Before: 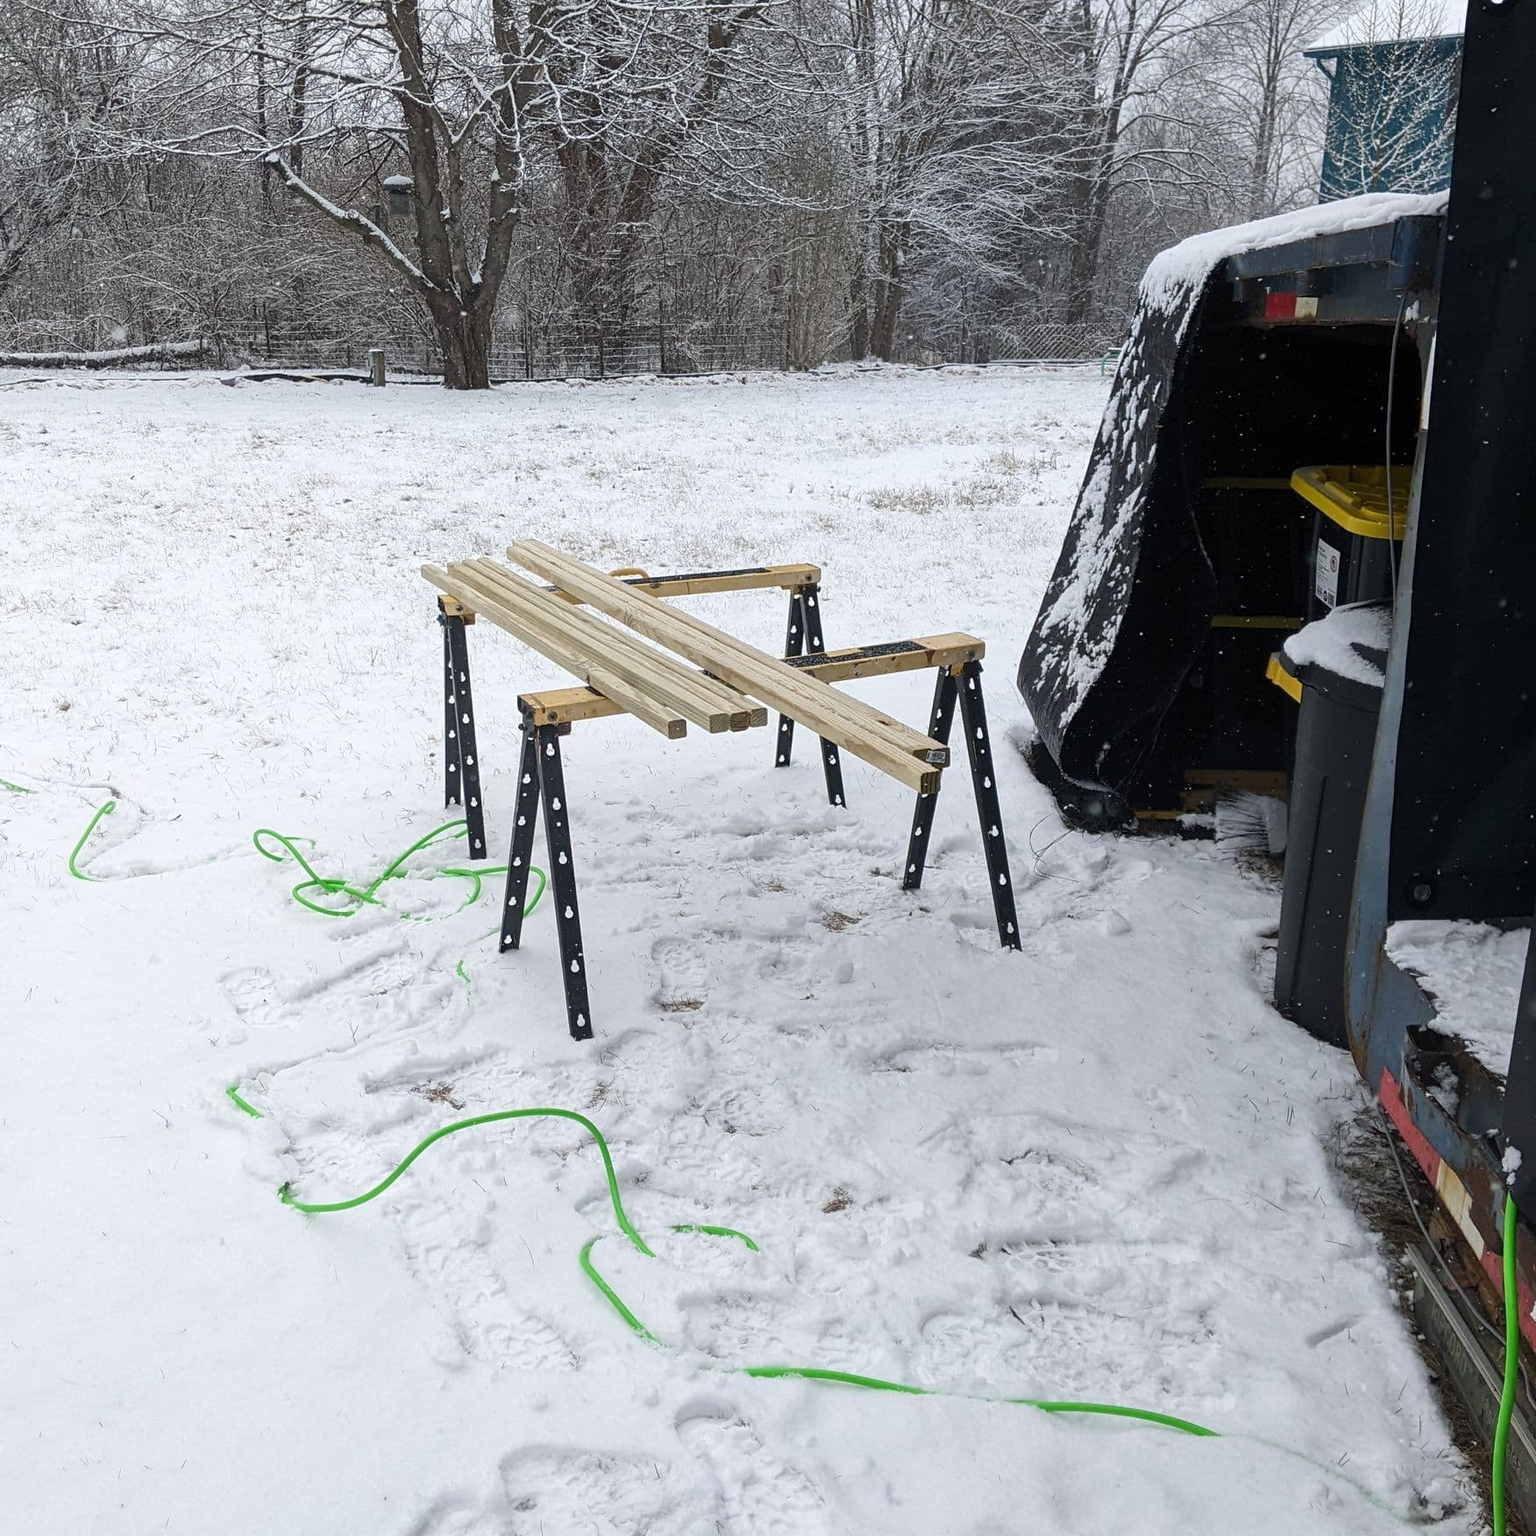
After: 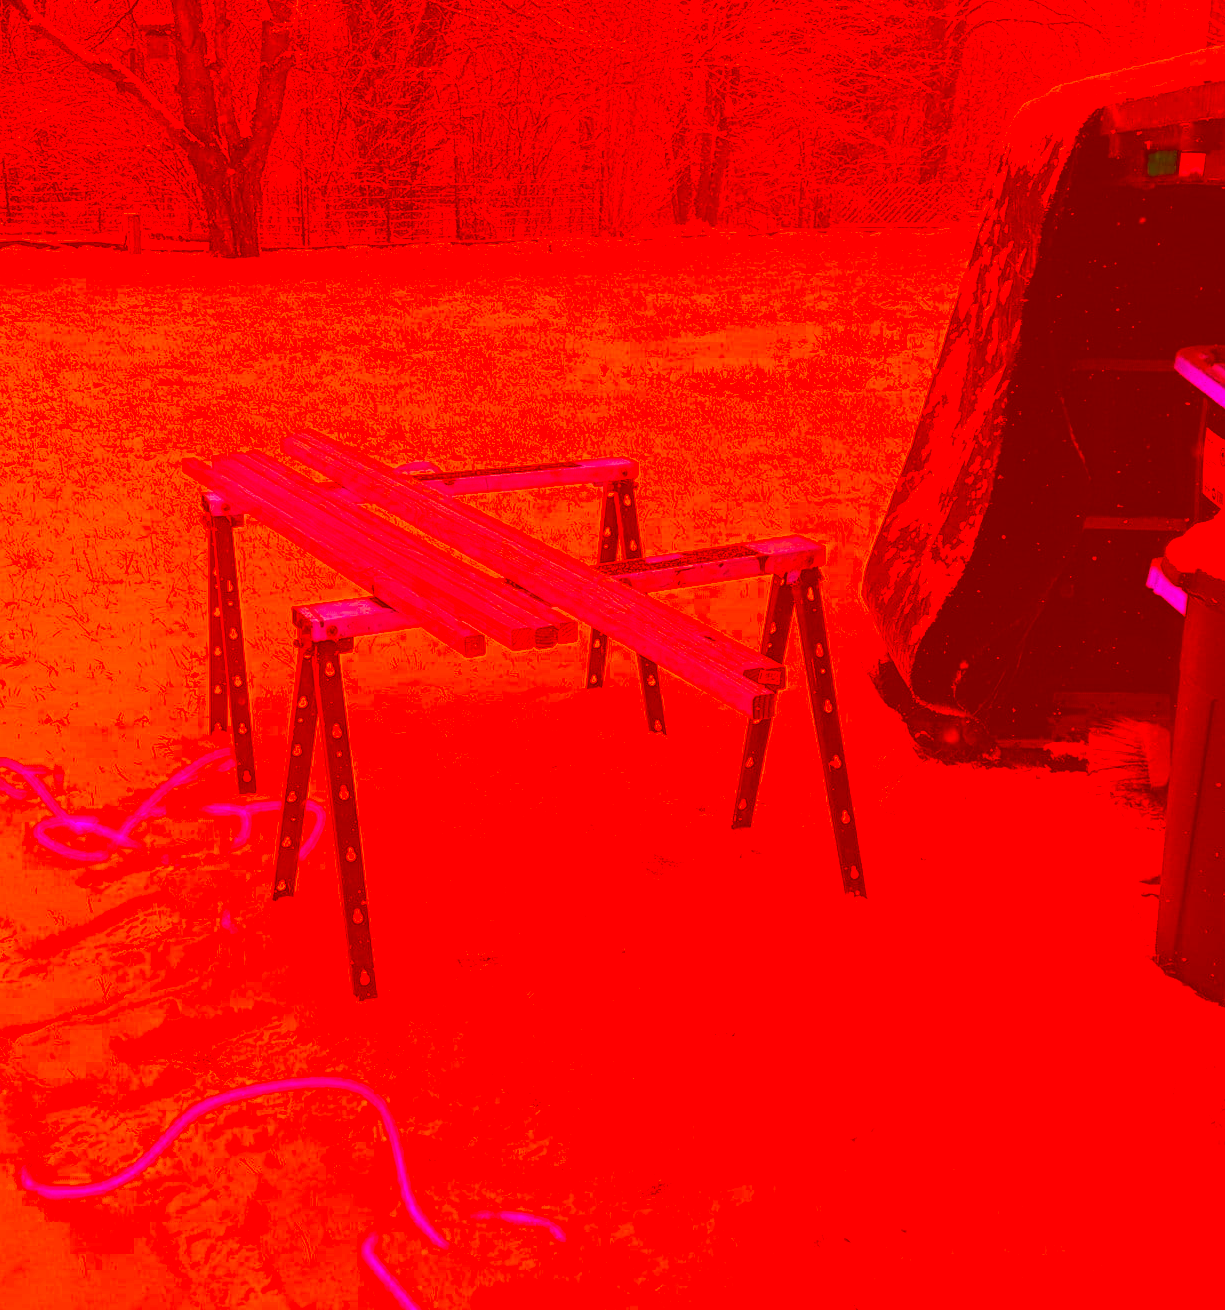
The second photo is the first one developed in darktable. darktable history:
crop and rotate: left 17.046%, top 10.659%, right 12.989%, bottom 14.553%
color correction: highlights a* -39.68, highlights b* -40, shadows a* -40, shadows b* -40, saturation -3
